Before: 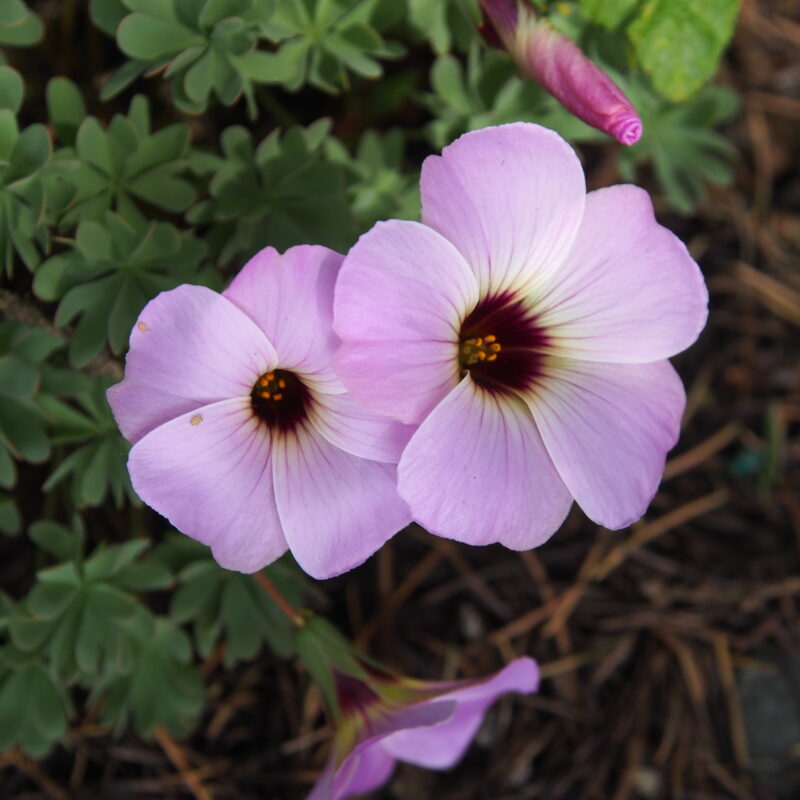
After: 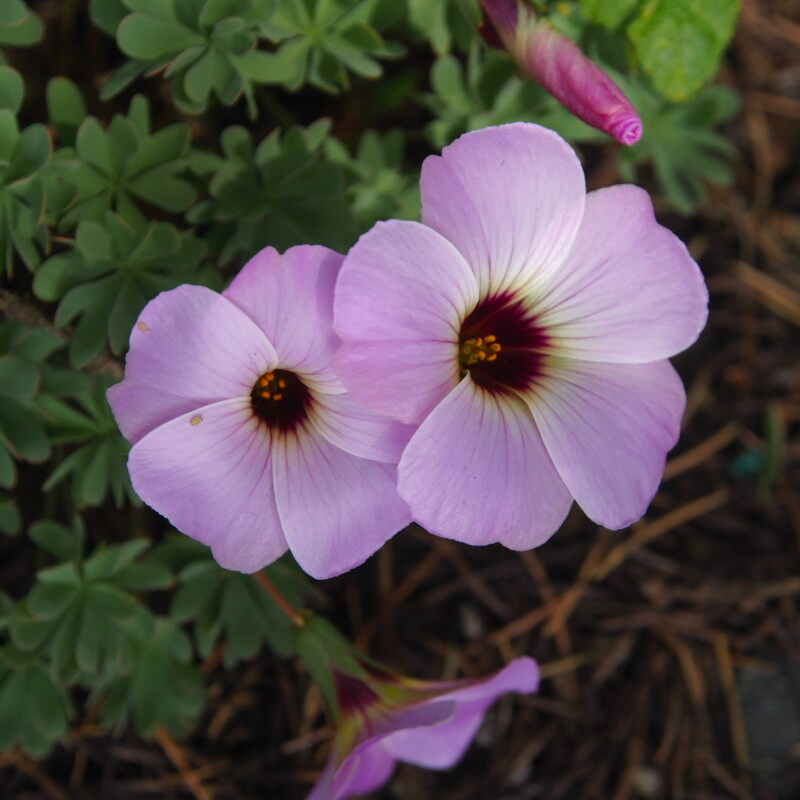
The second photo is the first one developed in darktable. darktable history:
base curve: curves: ch0 [(0, 0) (0.826, 0.587) (1, 1)]
contrast brightness saturation: contrast 0.2, brightness 0.16, saturation 0.22
